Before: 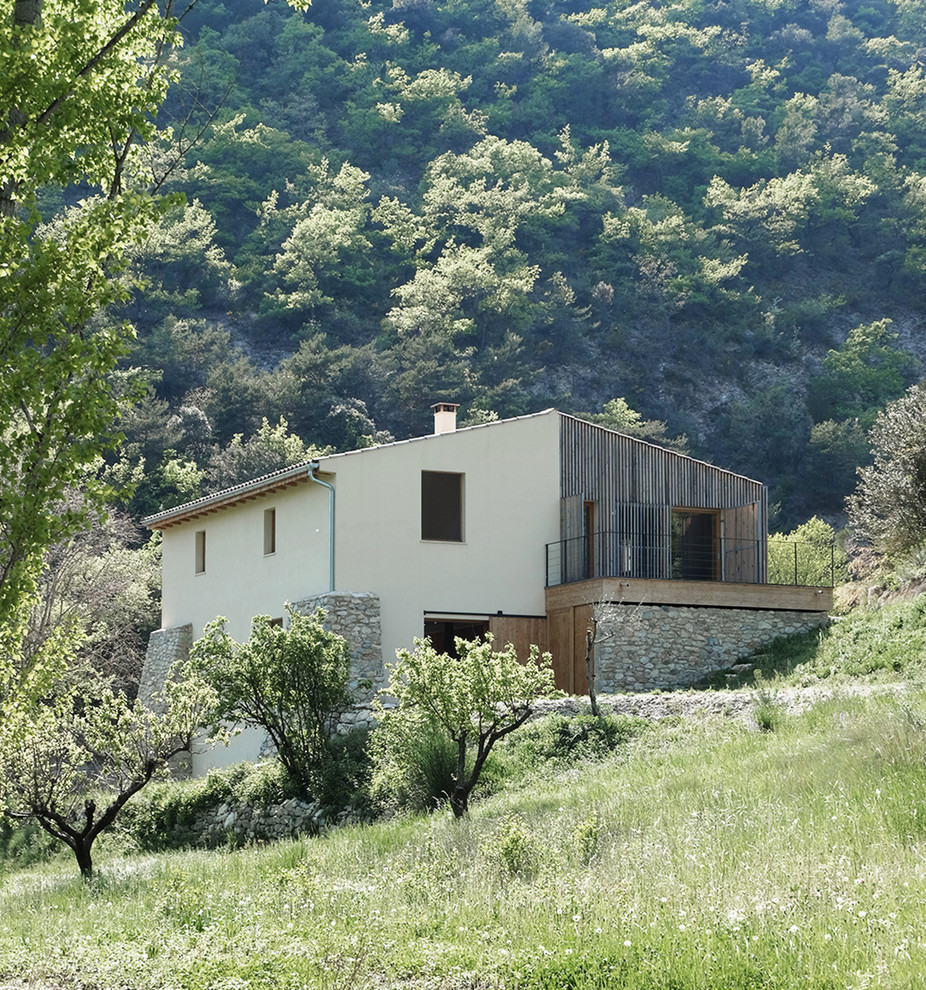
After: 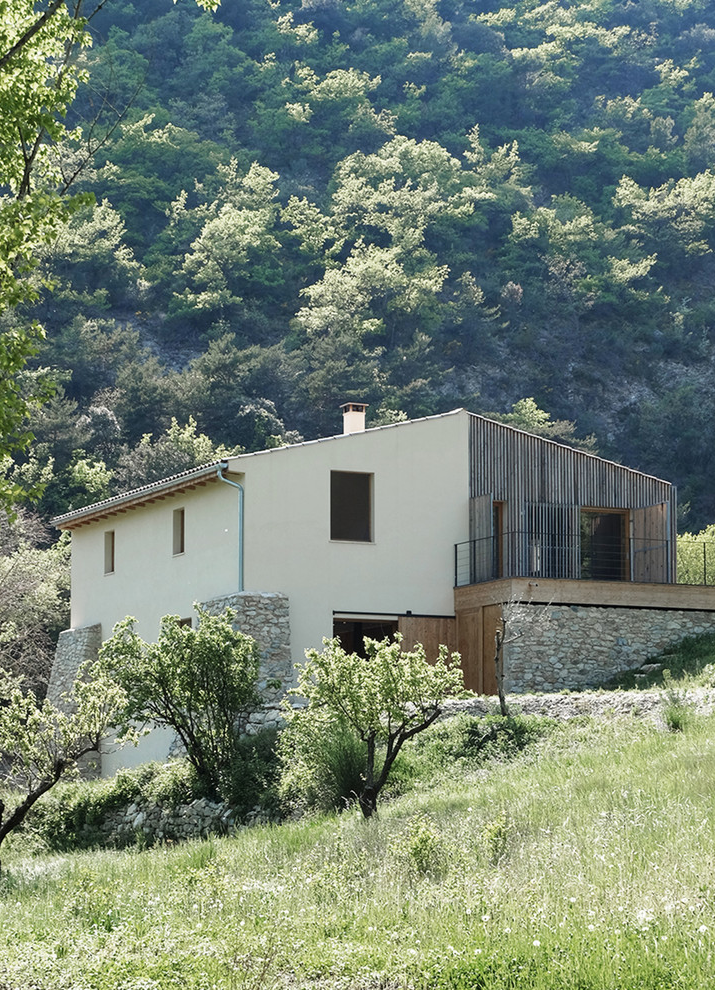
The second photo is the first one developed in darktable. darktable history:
crop: left 9.889%, right 12.833%
